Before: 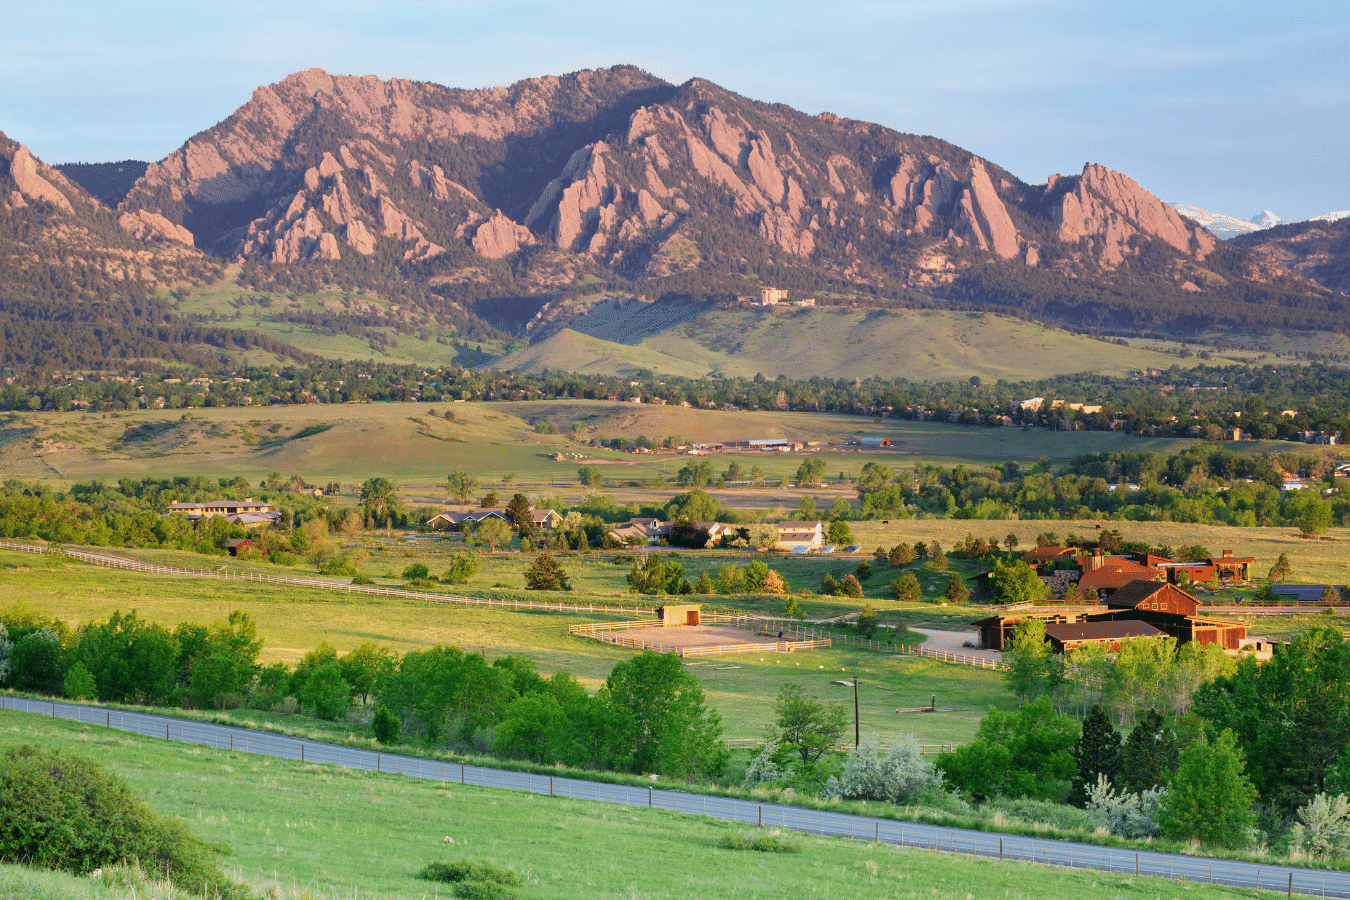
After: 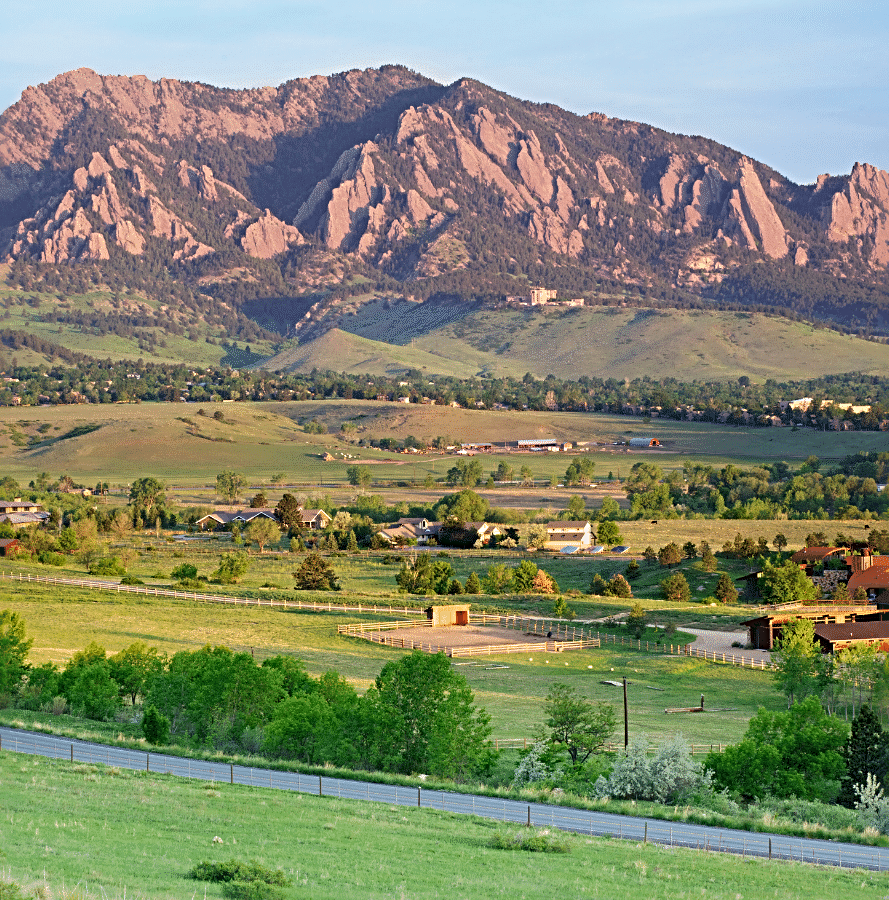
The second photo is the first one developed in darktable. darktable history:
crop: left 17.184%, right 16.902%
sharpen: radius 3.975
